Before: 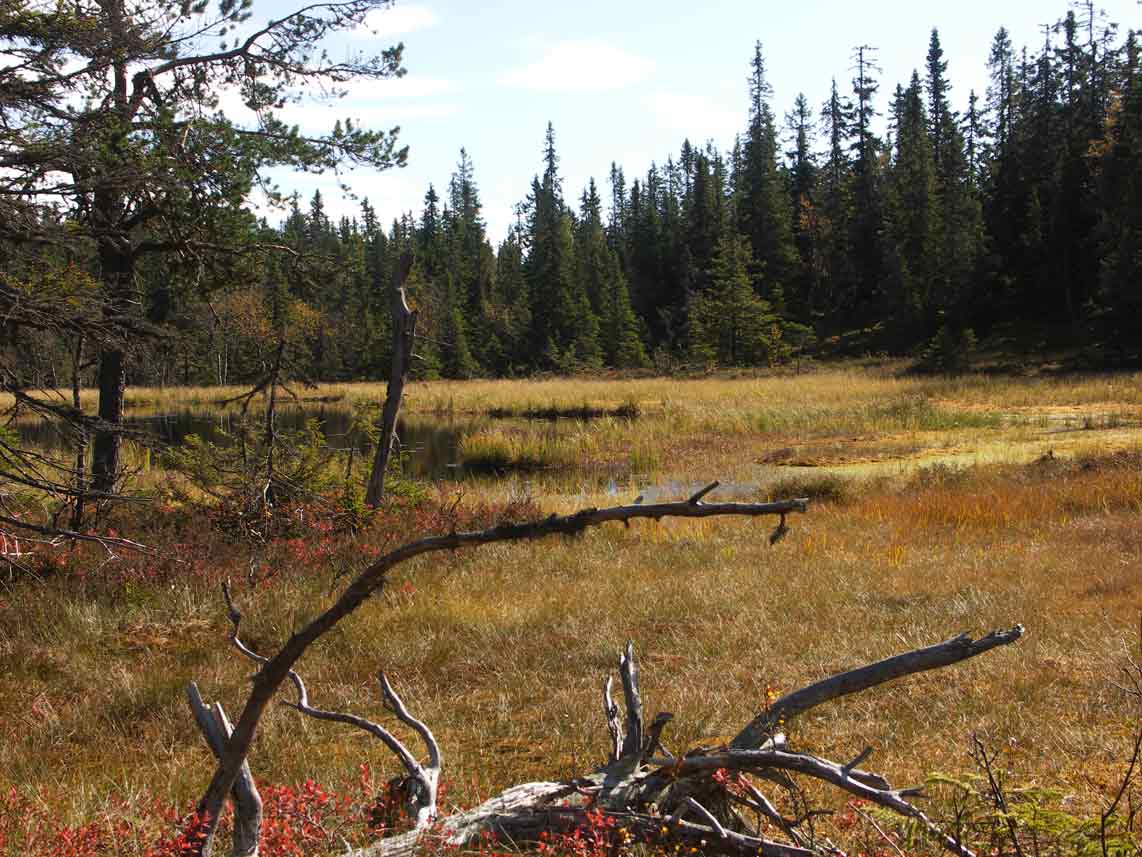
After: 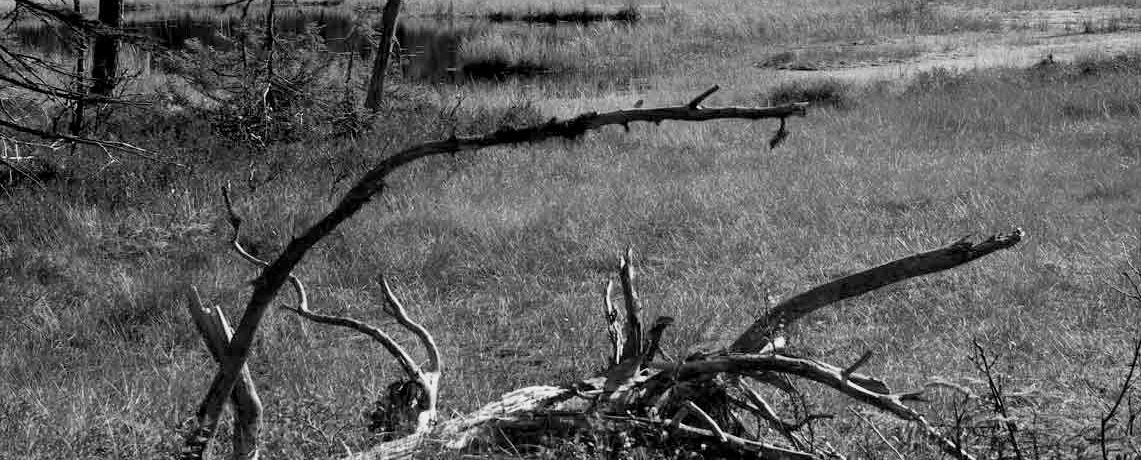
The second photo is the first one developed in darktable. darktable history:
exposure: black level correction 0.009, exposure 0.119 EV, compensate highlight preservation false
filmic rgb: black relative exposure -11.35 EV, white relative exposure 3.22 EV, hardness 6.76, color science v6 (2022)
crop and rotate: top 46.237%
monochrome: on, module defaults
